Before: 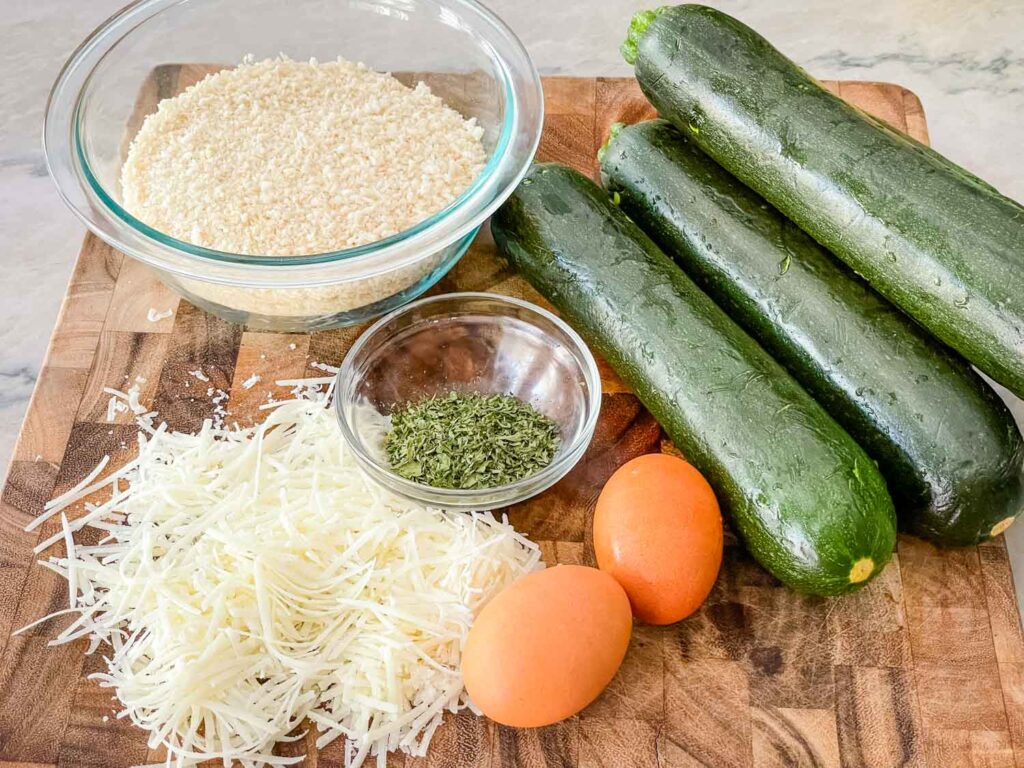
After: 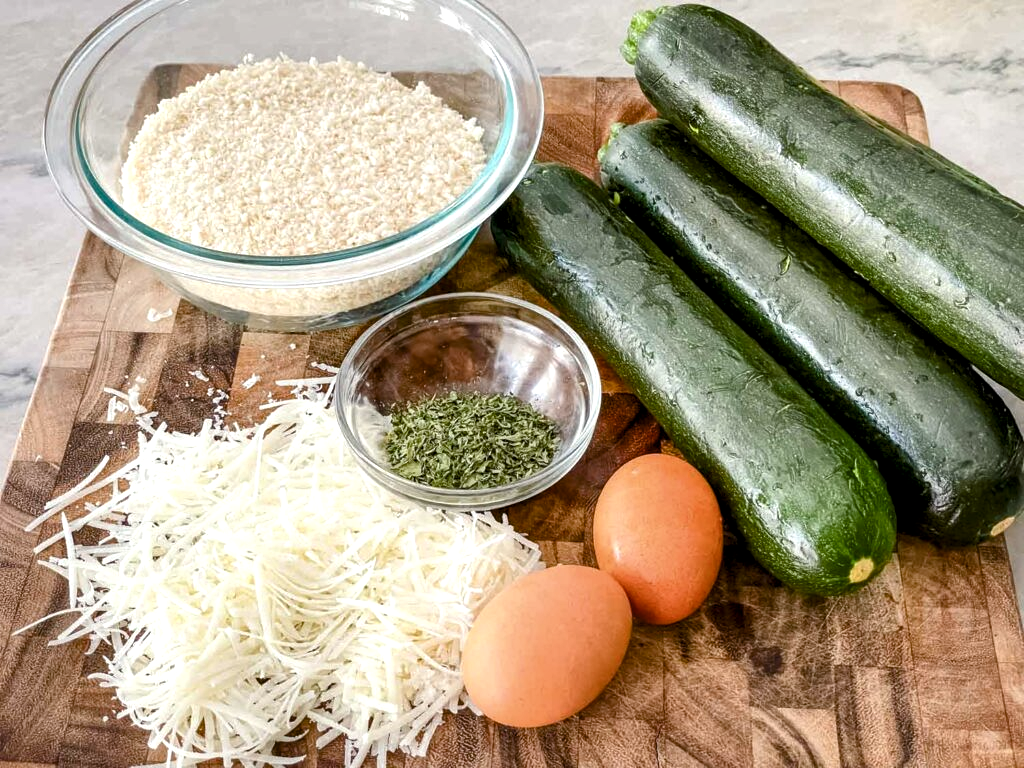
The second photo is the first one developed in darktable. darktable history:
levels: levels [0.029, 0.545, 0.971]
color balance rgb: linear chroma grading › global chroma -14.717%, perceptual saturation grading › global saturation 20%, perceptual saturation grading › highlights -25.69%, perceptual saturation grading › shadows 49.238%
local contrast: mode bilateral grid, contrast 19, coarseness 50, detail 119%, midtone range 0.2
exposure: exposure 0.129 EV, compensate highlight preservation false
